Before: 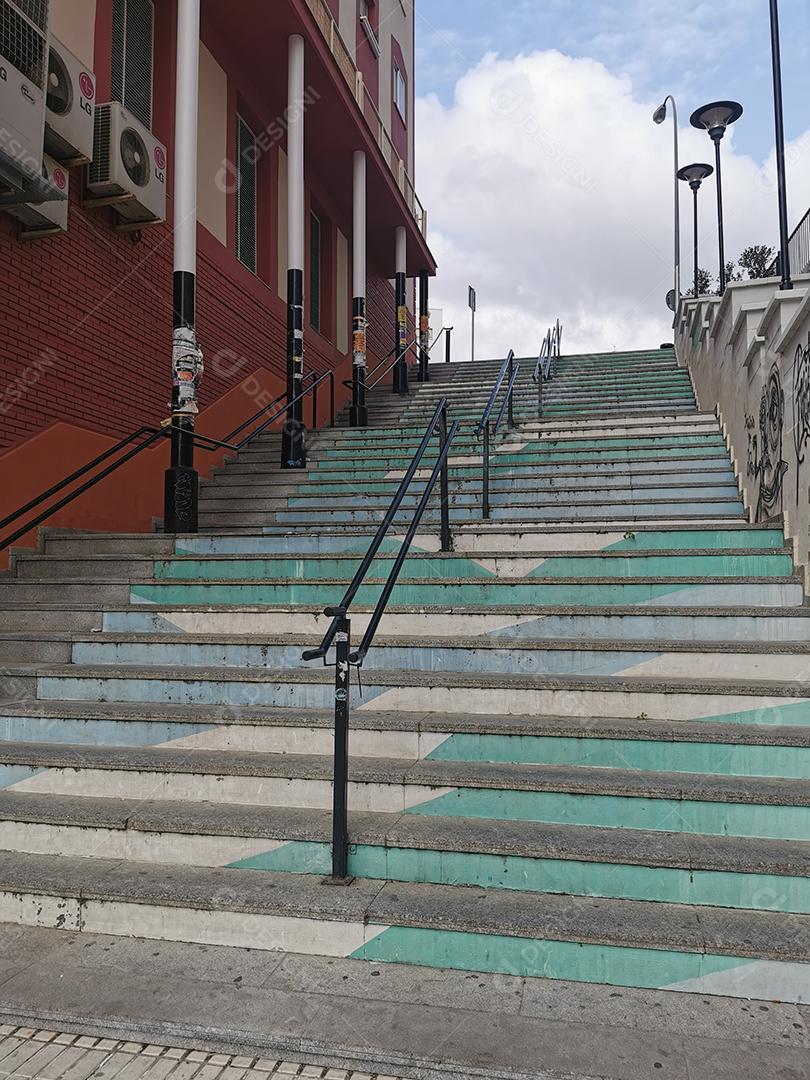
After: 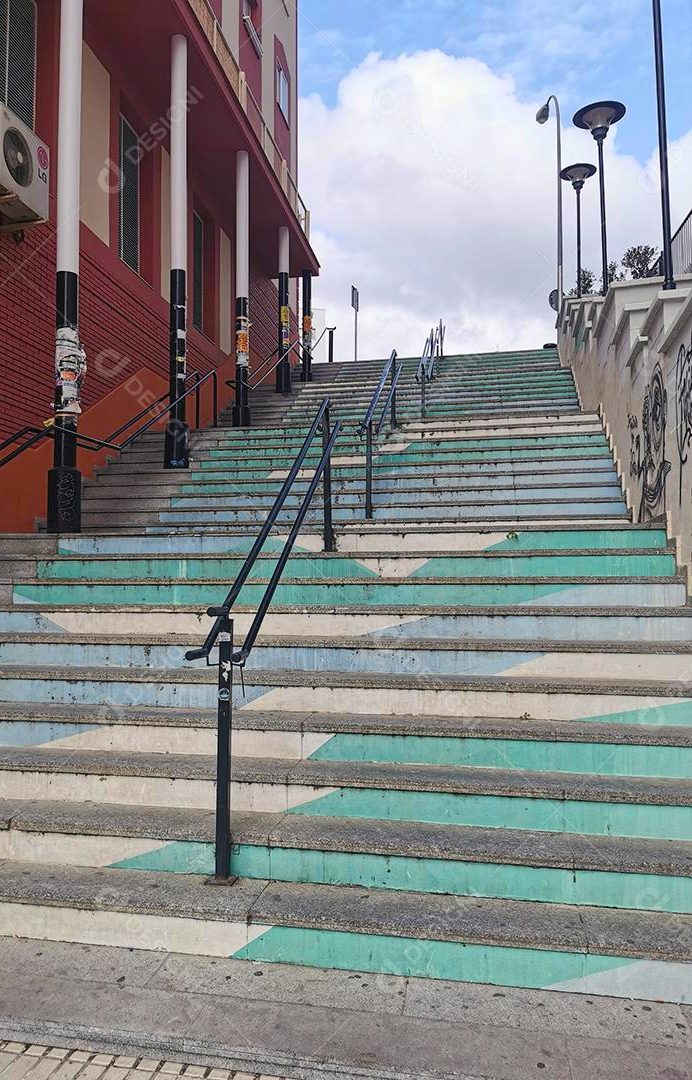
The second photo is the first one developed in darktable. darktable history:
tone curve: curves: ch0 [(0, 0) (0.003, 0.017) (0.011, 0.018) (0.025, 0.03) (0.044, 0.051) (0.069, 0.075) (0.1, 0.104) (0.136, 0.138) (0.177, 0.183) (0.224, 0.237) (0.277, 0.294) (0.335, 0.361) (0.399, 0.446) (0.468, 0.552) (0.543, 0.66) (0.623, 0.753) (0.709, 0.843) (0.801, 0.912) (0.898, 0.962) (1, 1)], color space Lab, independent channels, preserve colors none
crop and rotate: left 14.557%
shadows and highlights: shadows 39.67, highlights -59.74
color balance rgb: shadows lift › chroma 2.966%, shadows lift › hue 278.49°, perceptual saturation grading › global saturation 31.288%
